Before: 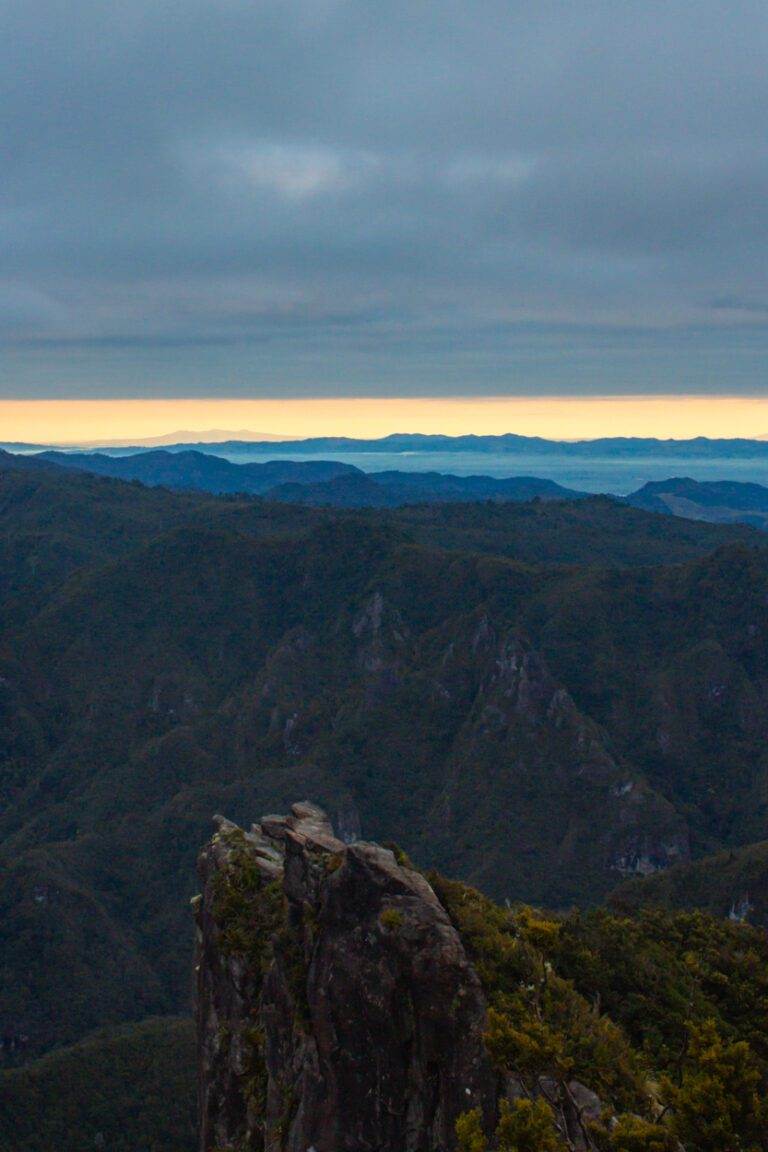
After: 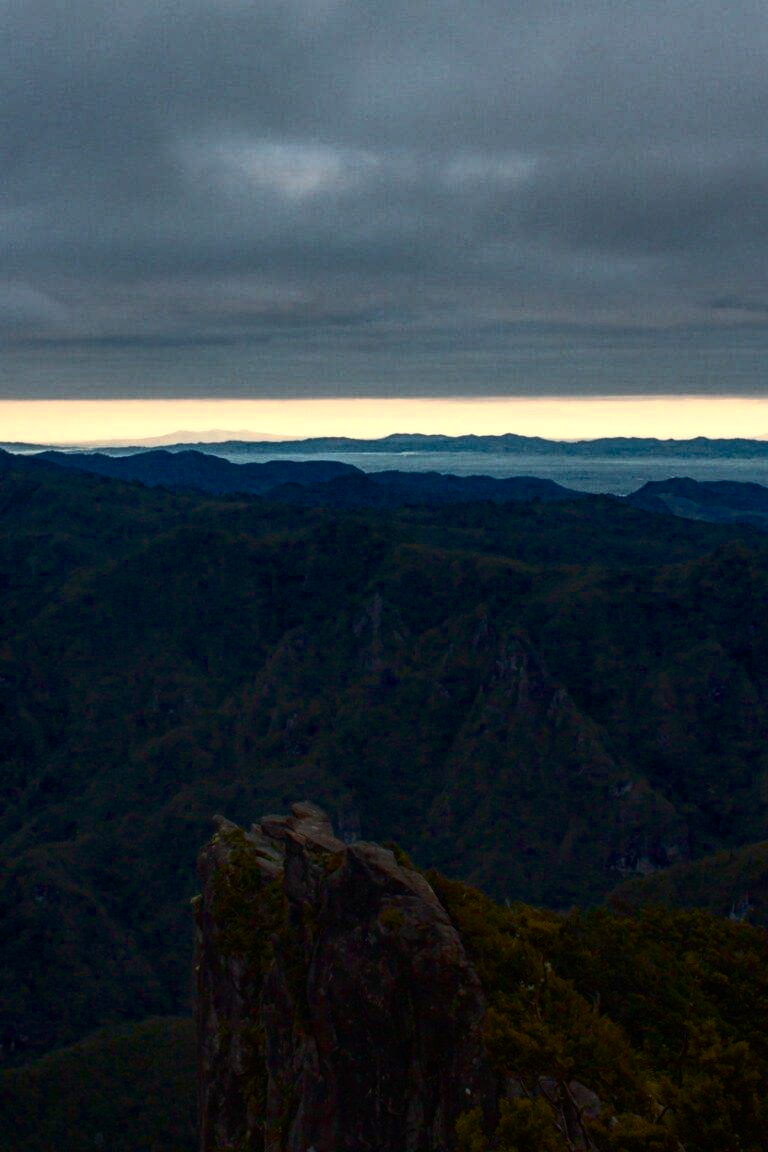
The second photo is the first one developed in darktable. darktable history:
shadows and highlights: shadows -26.04, highlights 49.74, soften with gaussian
color balance rgb: linear chroma grading › global chroma 15.184%, perceptual saturation grading › global saturation 0.626%, perceptual saturation grading › highlights -30.494%, perceptual saturation grading › shadows 20.51%, perceptual brilliance grading › highlights 2.125%, perceptual brilliance grading › mid-tones -49.663%, perceptual brilliance grading › shadows -50.34%, saturation formula JzAzBz (2021)
